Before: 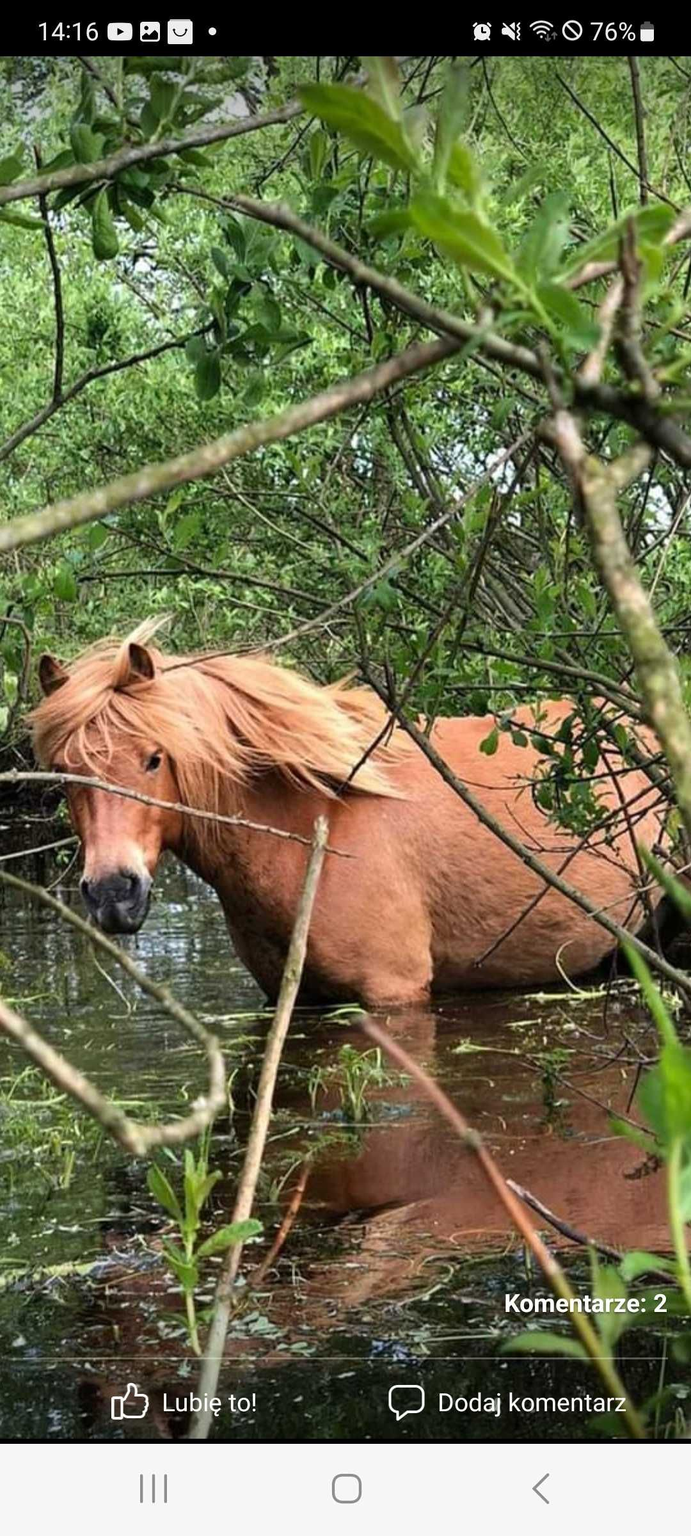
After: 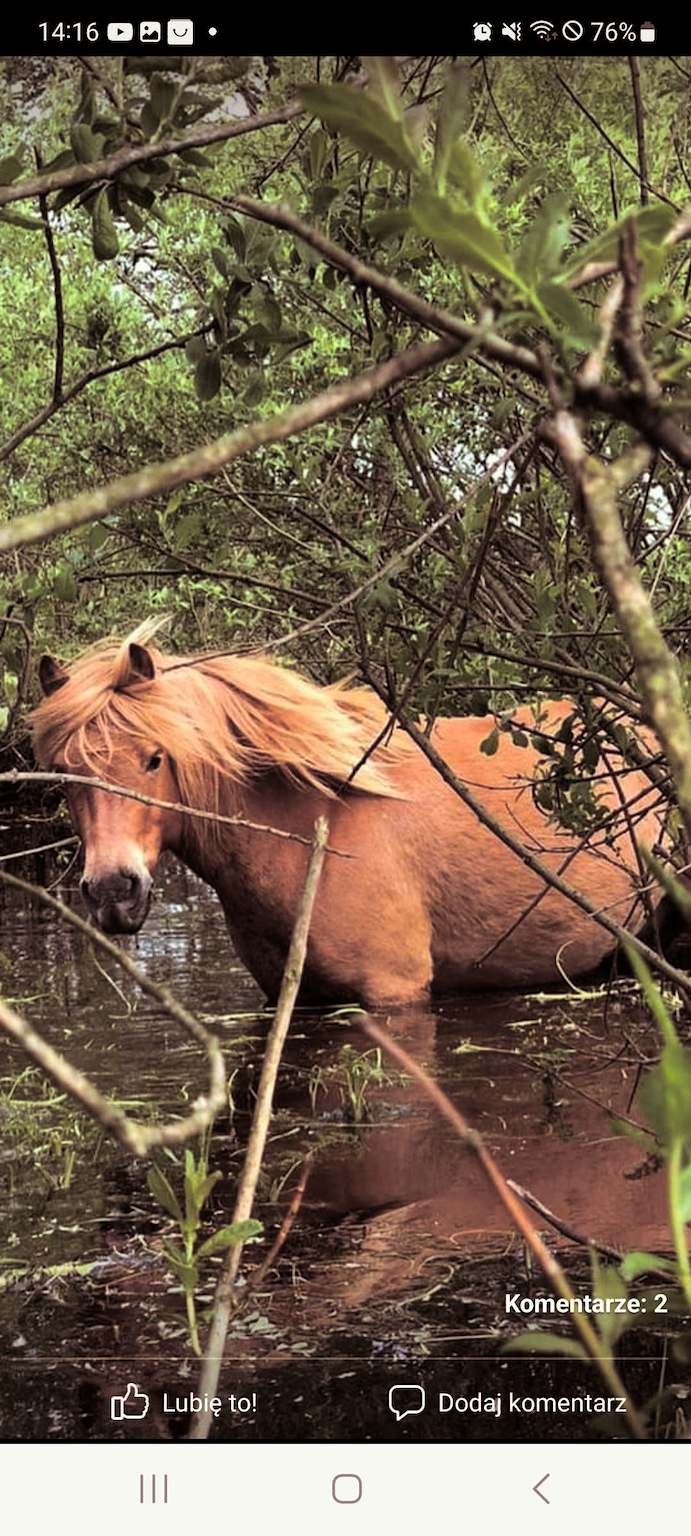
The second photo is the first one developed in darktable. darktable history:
split-toning: shadows › saturation 0.2
rgb levels: mode RGB, independent channels, levels [[0, 0.5, 1], [0, 0.521, 1], [0, 0.536, 1]]
tone equalizer: on, module defaults
